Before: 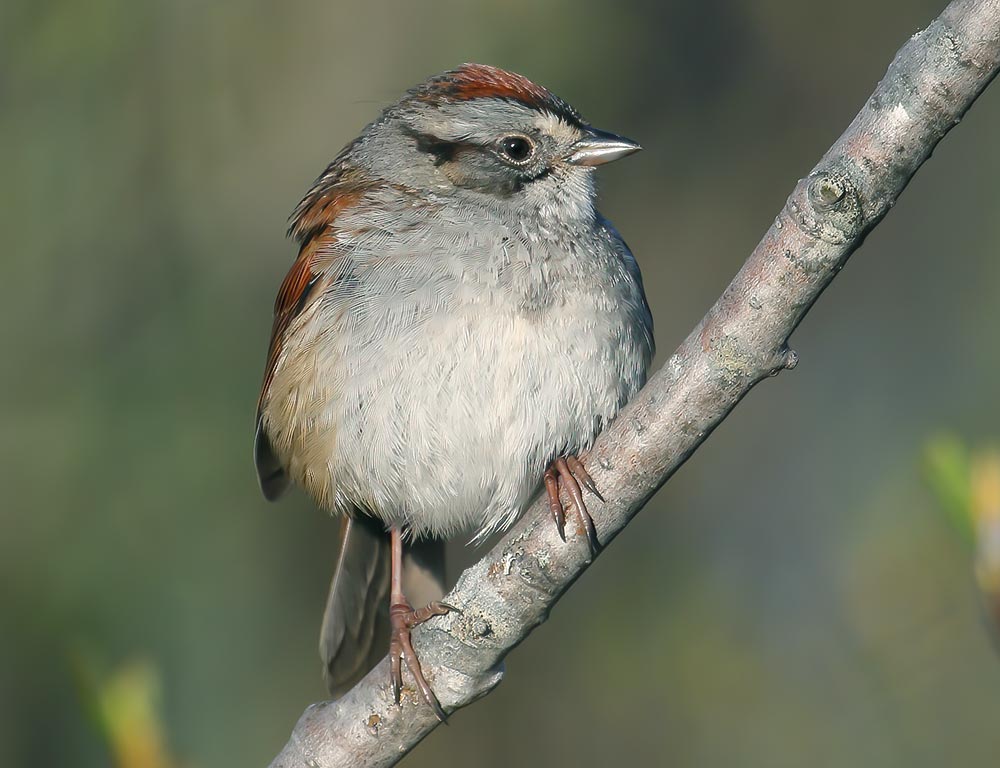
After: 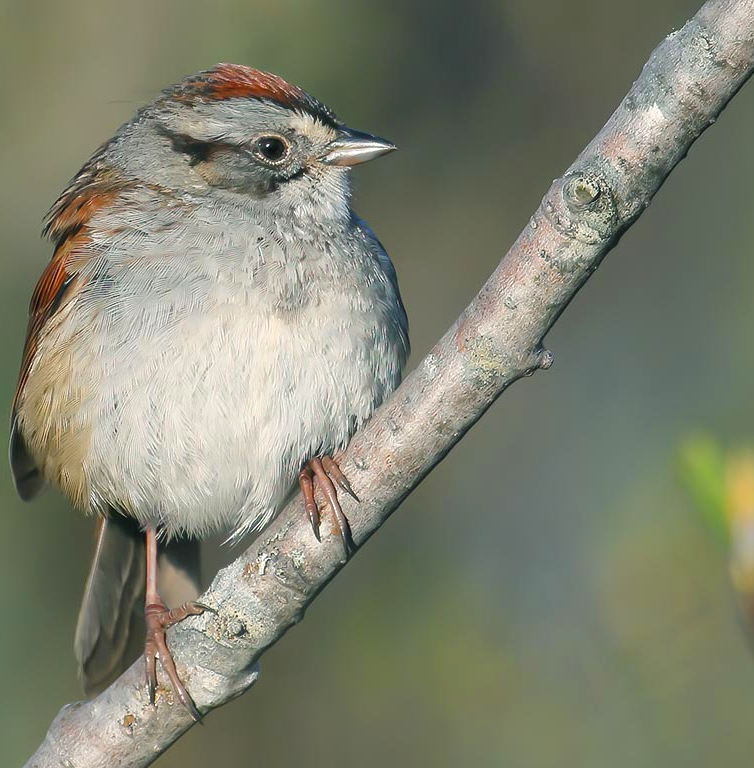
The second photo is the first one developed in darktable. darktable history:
crop and rotate: left 24.579%
contrast brightness saturation: contrast 0.07, brightness 0.076, saturation 0.184
